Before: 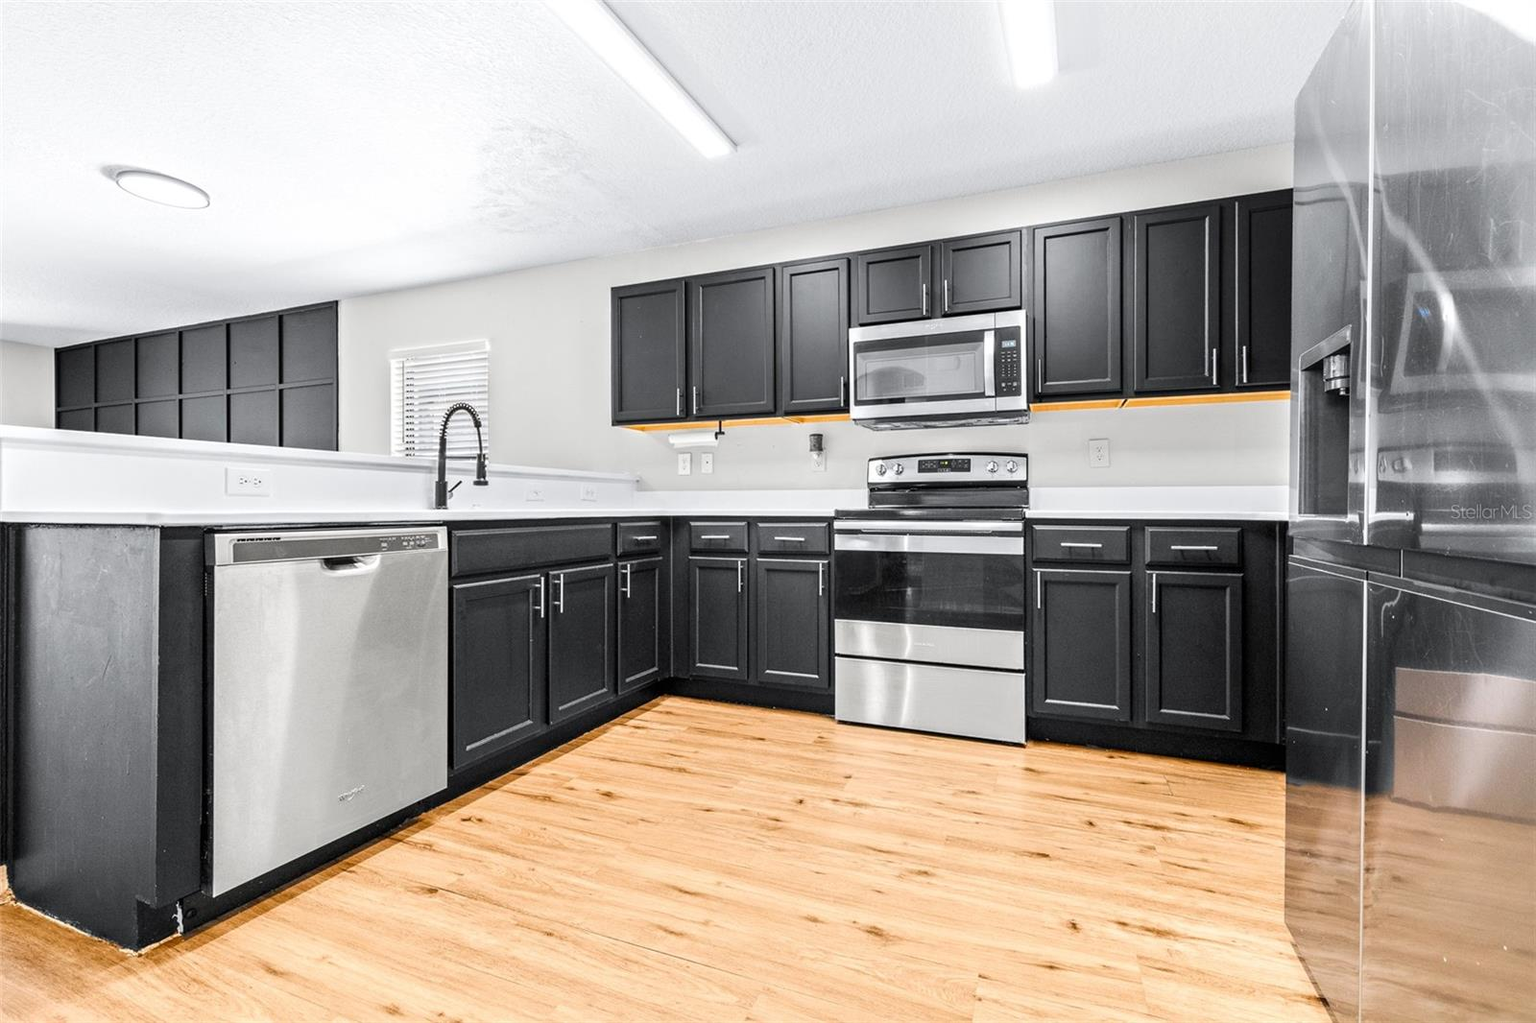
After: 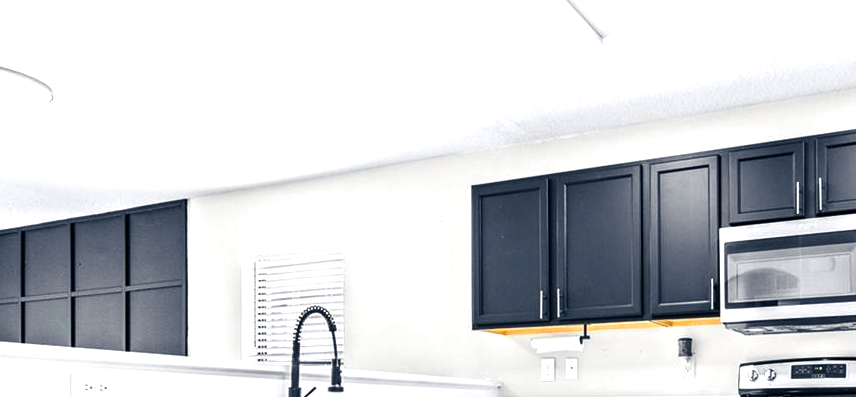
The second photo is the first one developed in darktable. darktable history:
color balance rgb: shadows lift › luminance -41.008%, shadows lift › chroma 13.948%, shadows lift › hue 258.19°, perceptual saturation grading › global saturation 0.302%, perceptual brilliance grading › global brilliance 14.882%, perceptual brilliance grading › shadows -35.121%
crop: left 10.313%, top 10.729%, right 36.127%, bottom 51.938%
contrast brightness saturation: saturation -0.046
